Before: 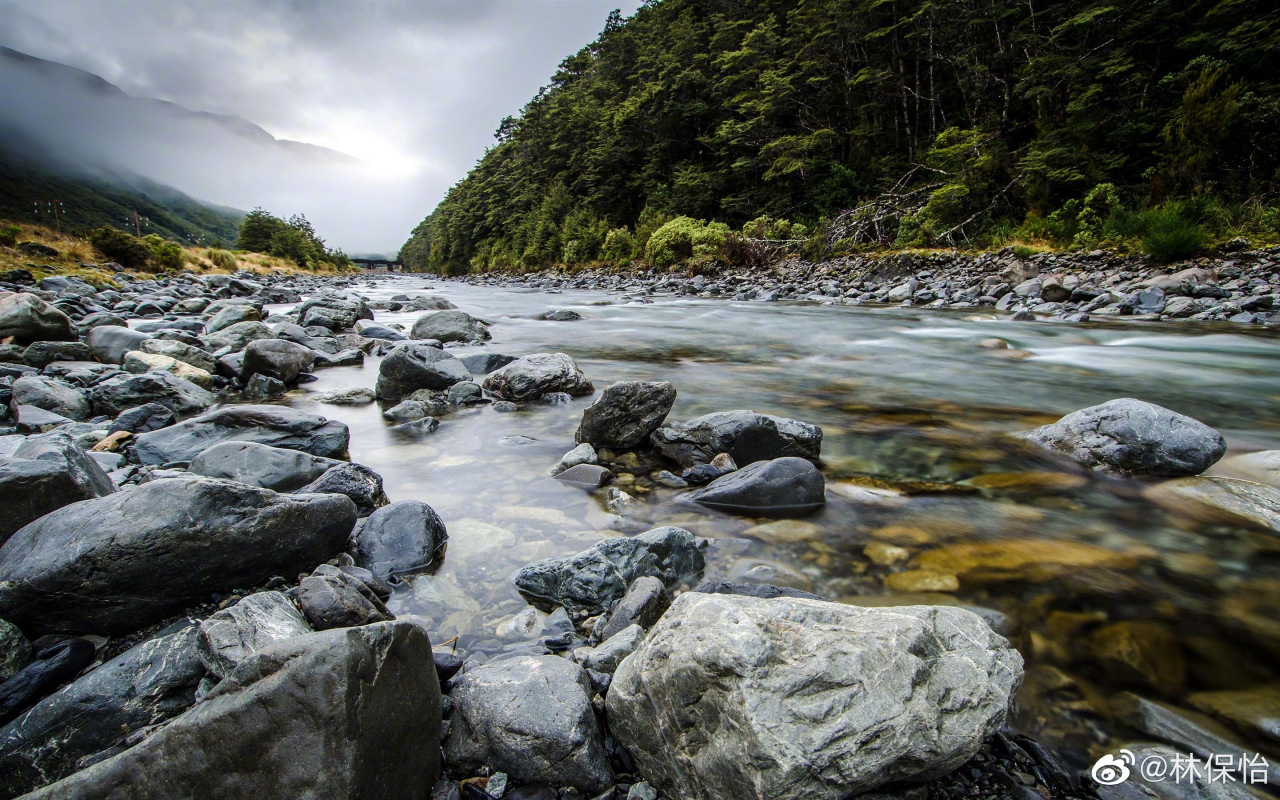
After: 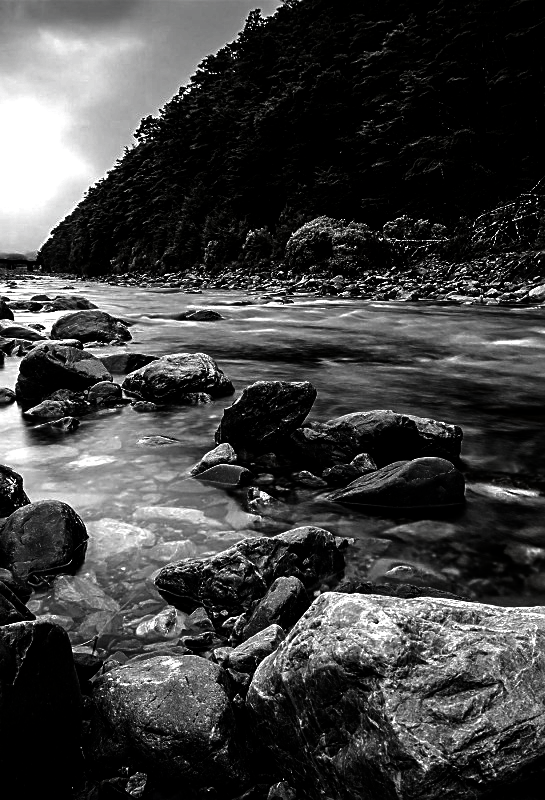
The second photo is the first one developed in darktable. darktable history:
tone equalizer: -8 EV -0.41 EV, -7 EV -0.415 EV, -6 EV -0.354 EV, -5 EV -0.213 EV, -3 EV 0.246 EV, -2 EV 0.317 EV, -1 EV 0.392 EV, +0 EV 0.389 EV, edges refinement/feathering 500, mask exposure compensation -1.57 EV, preserve details no
sharpen: on, module defaults
color balance rgb: perceptual saturation grading › global saturation 30.146%
crop: left 28.19%, right 29.189%
contrast brightness saturation: contrast 0.015, brightness -0.985, saturation -0.98
